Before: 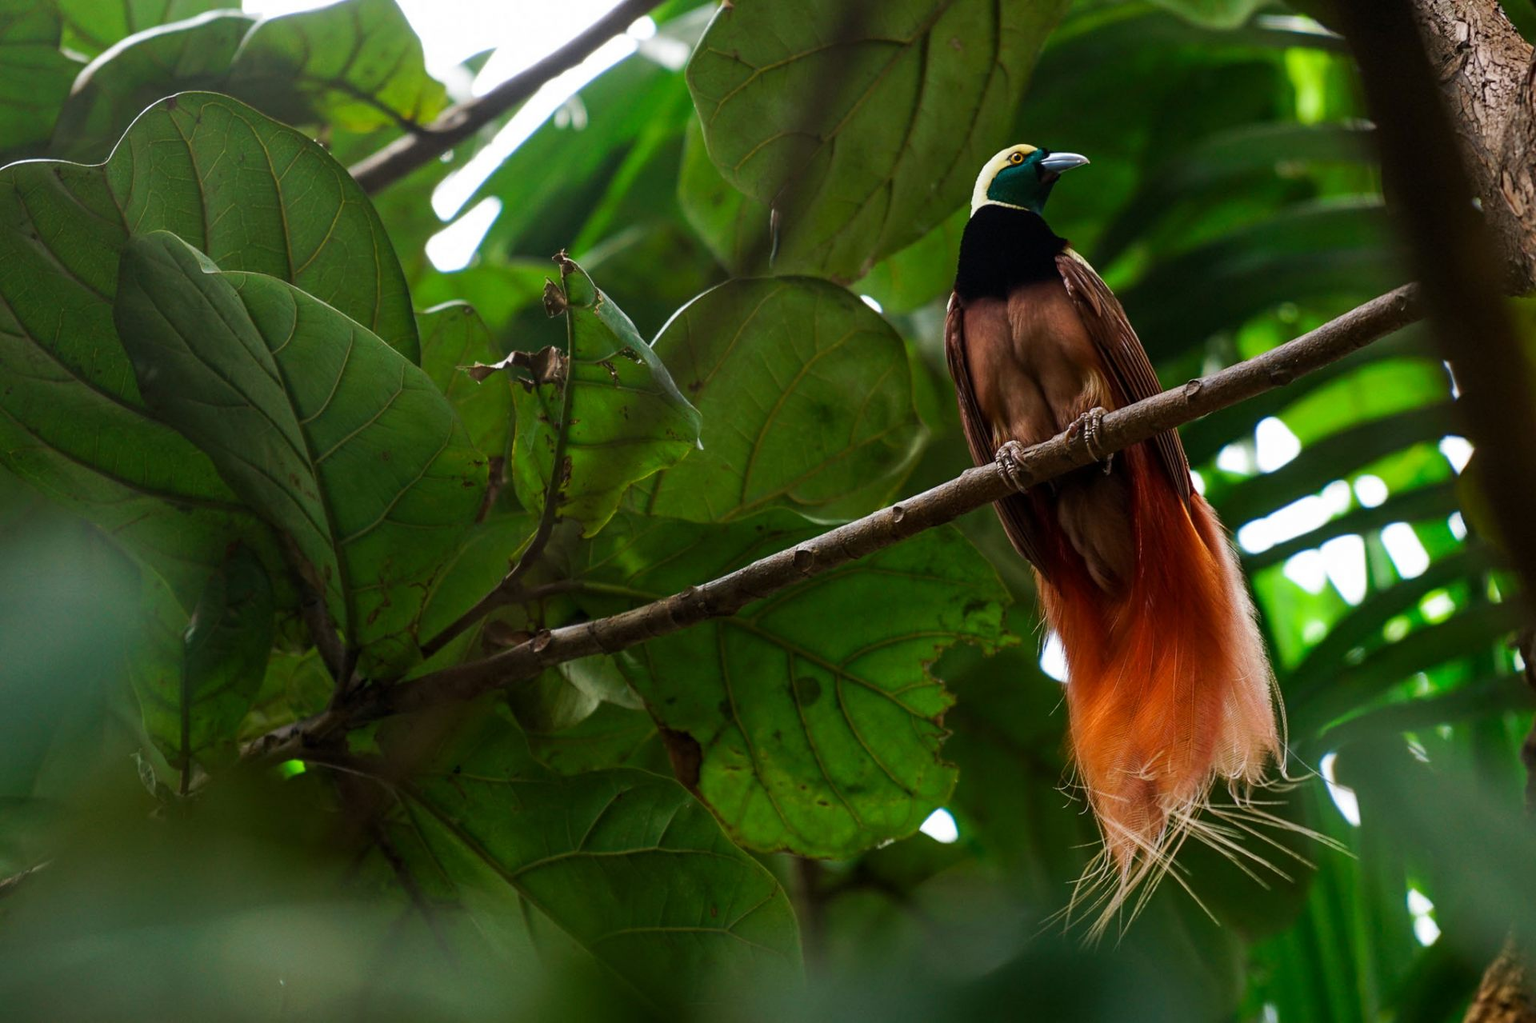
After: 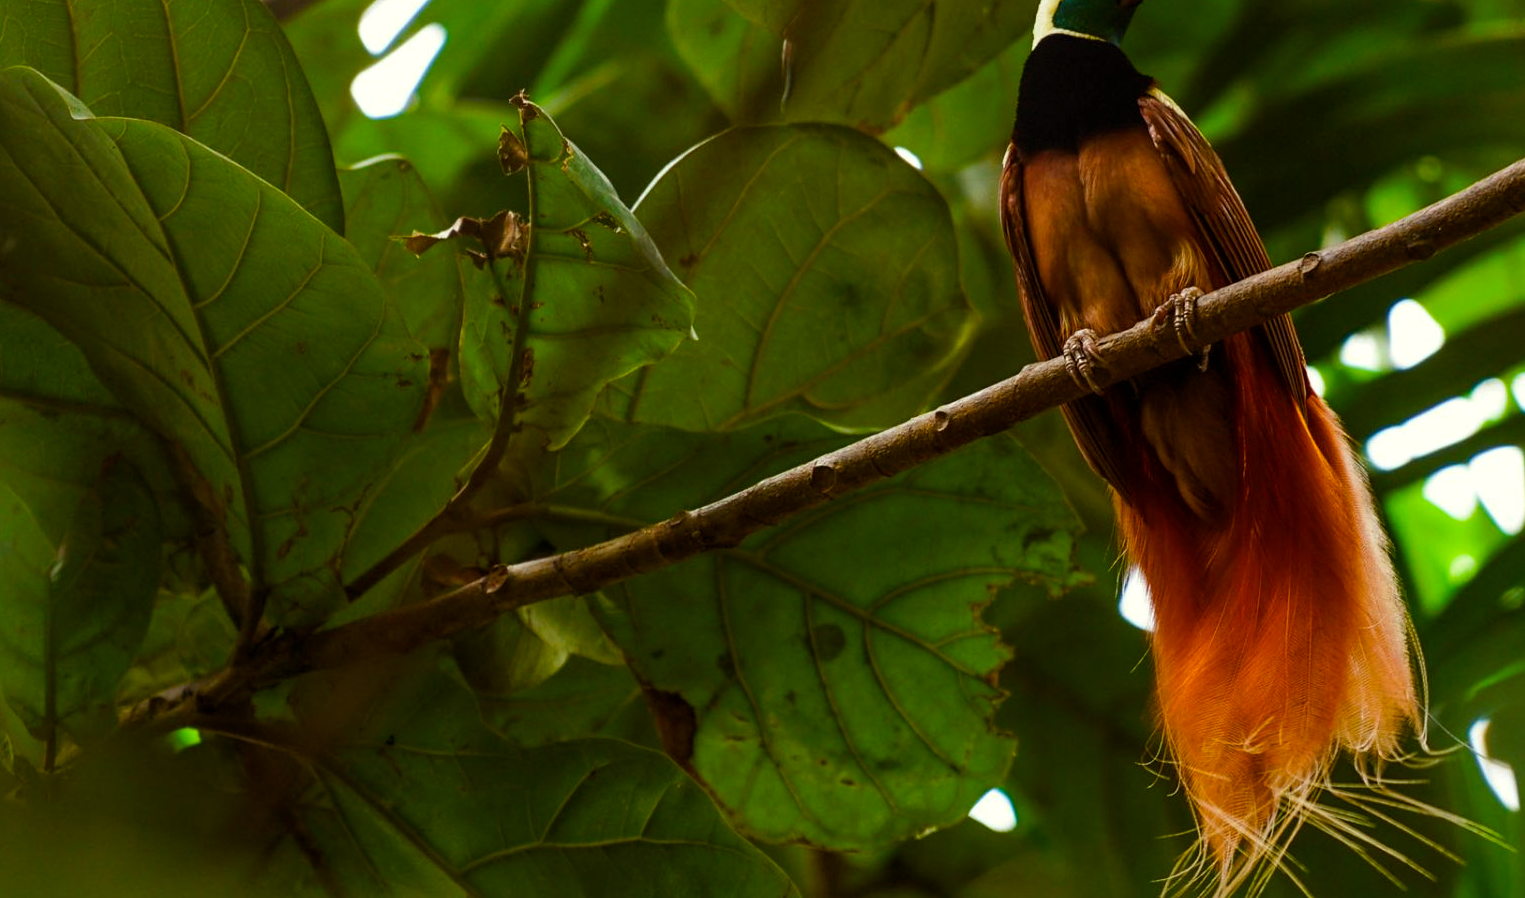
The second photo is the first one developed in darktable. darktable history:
color balance rgb: shadows lift › hue 86.36°, power › chroma 2.515%, power › hue 71.03°, perceptual saturation grading › global saturation 29.932%, global vibrance 9.683%
crop: left 9.429%, top 17.378%, right 11.112%, bottom 12.36%
tone equalizer: edges refinement/feathering 500, mask exposure compensation -1.57 EV, preserve details no
